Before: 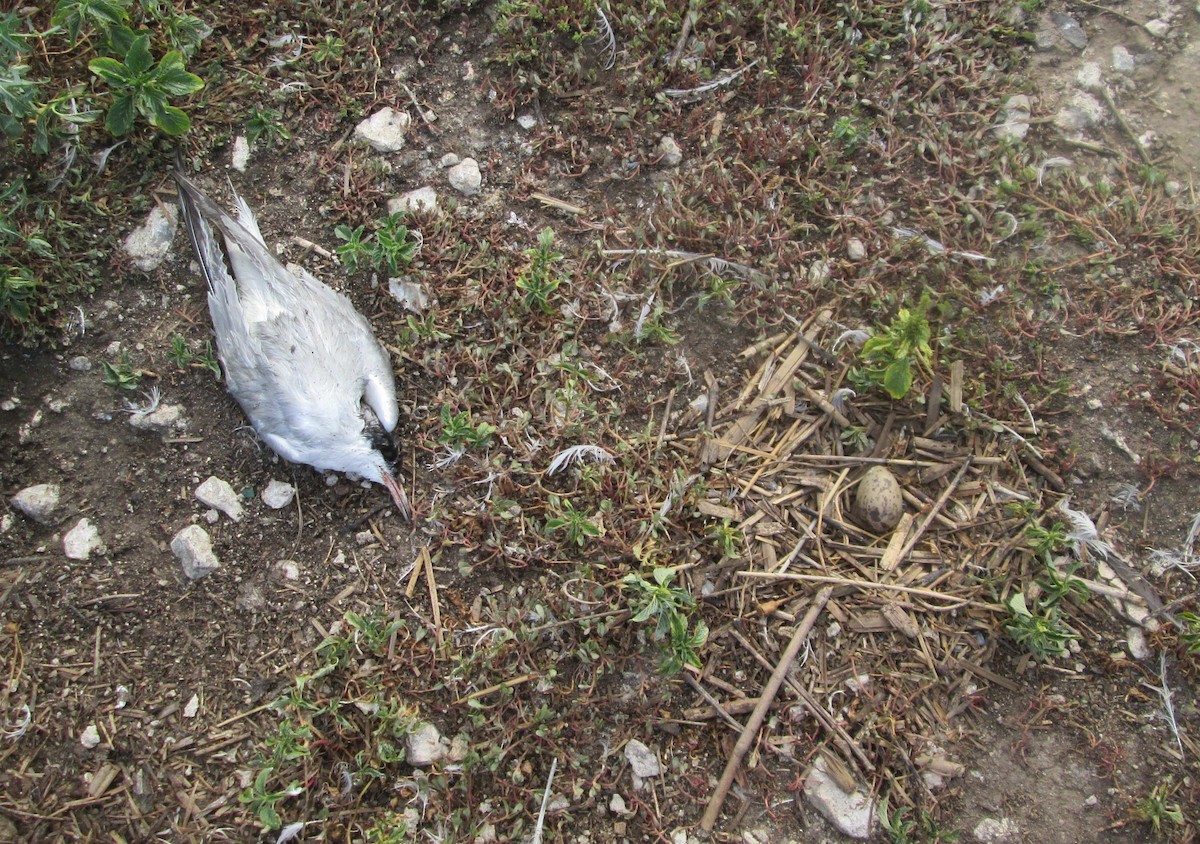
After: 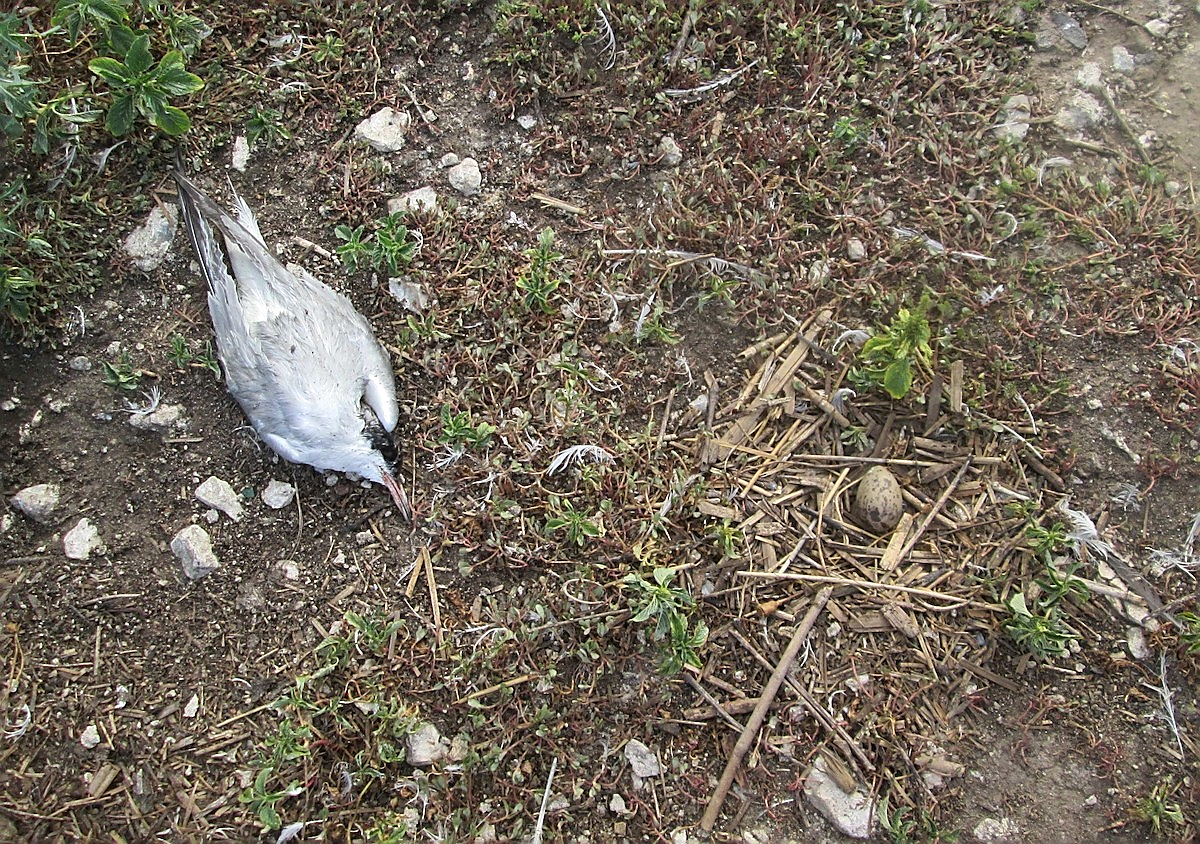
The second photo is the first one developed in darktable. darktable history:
levels: levels [0, 0.492, 0.984]
sharpen: radius 1.409, amount 1.238, threshold 0.831
